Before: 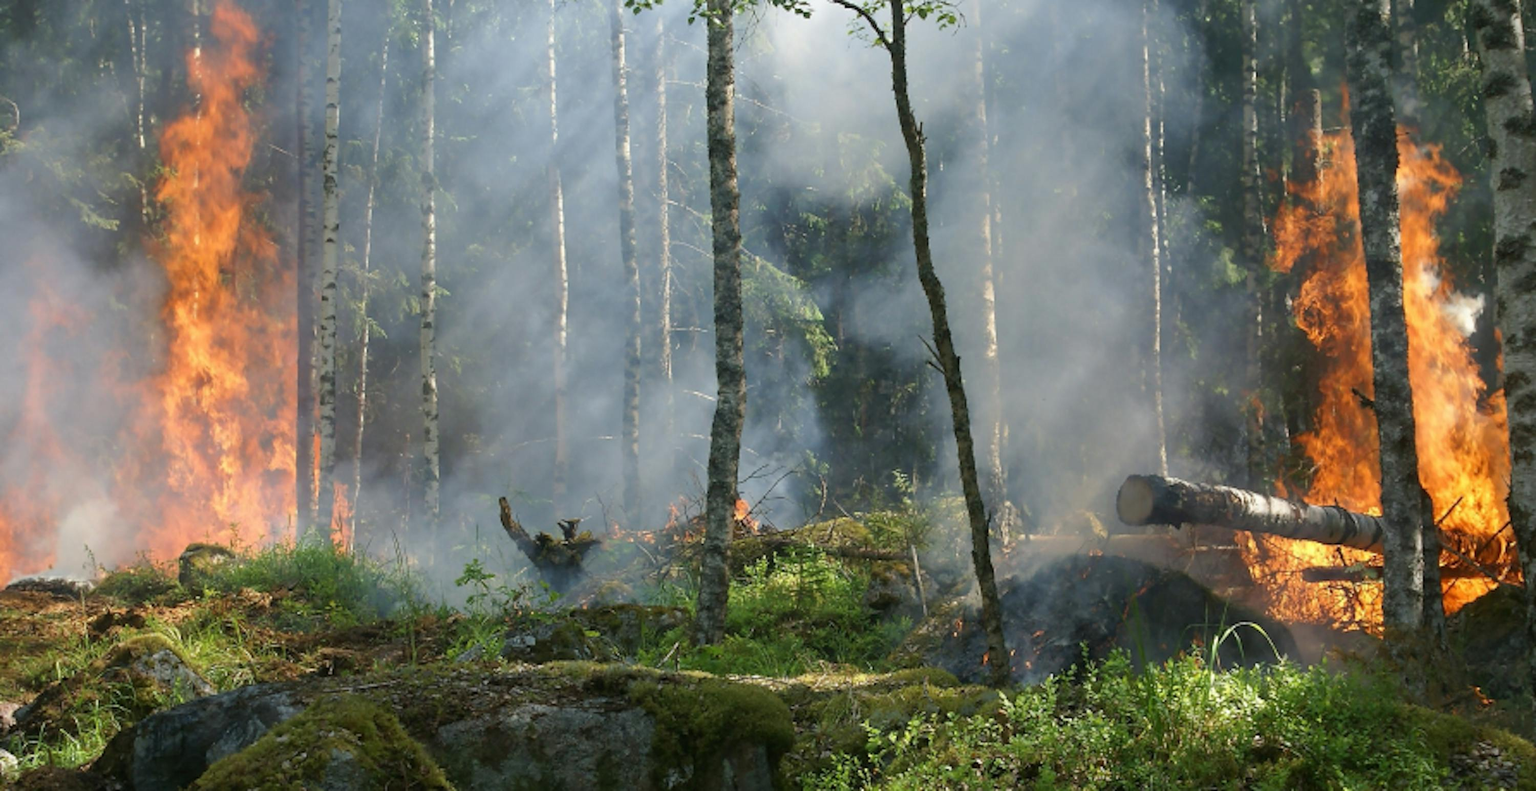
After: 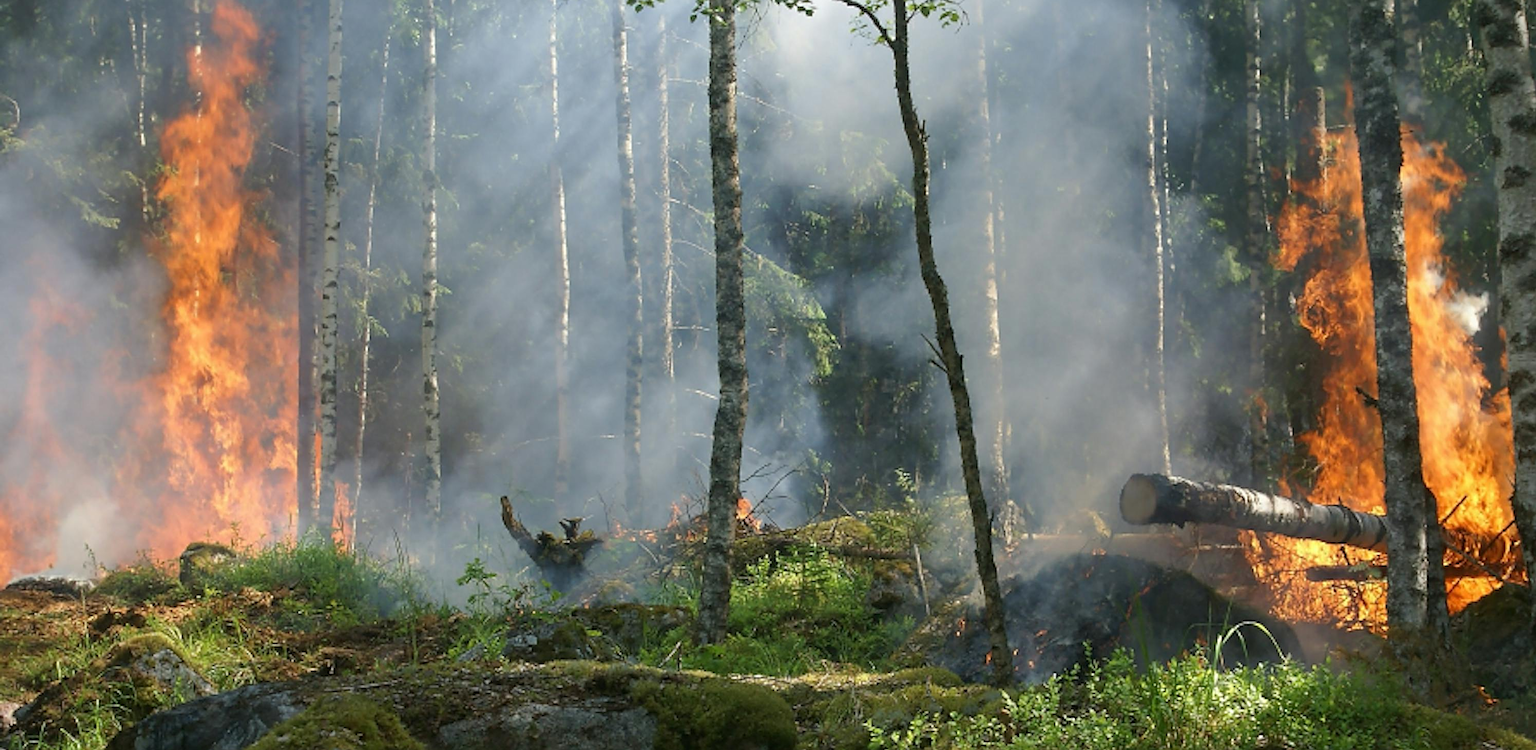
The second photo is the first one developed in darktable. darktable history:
crop: top 0.338%, right 0.266%, bottom 5.079%
sharpen: on, module defaults
